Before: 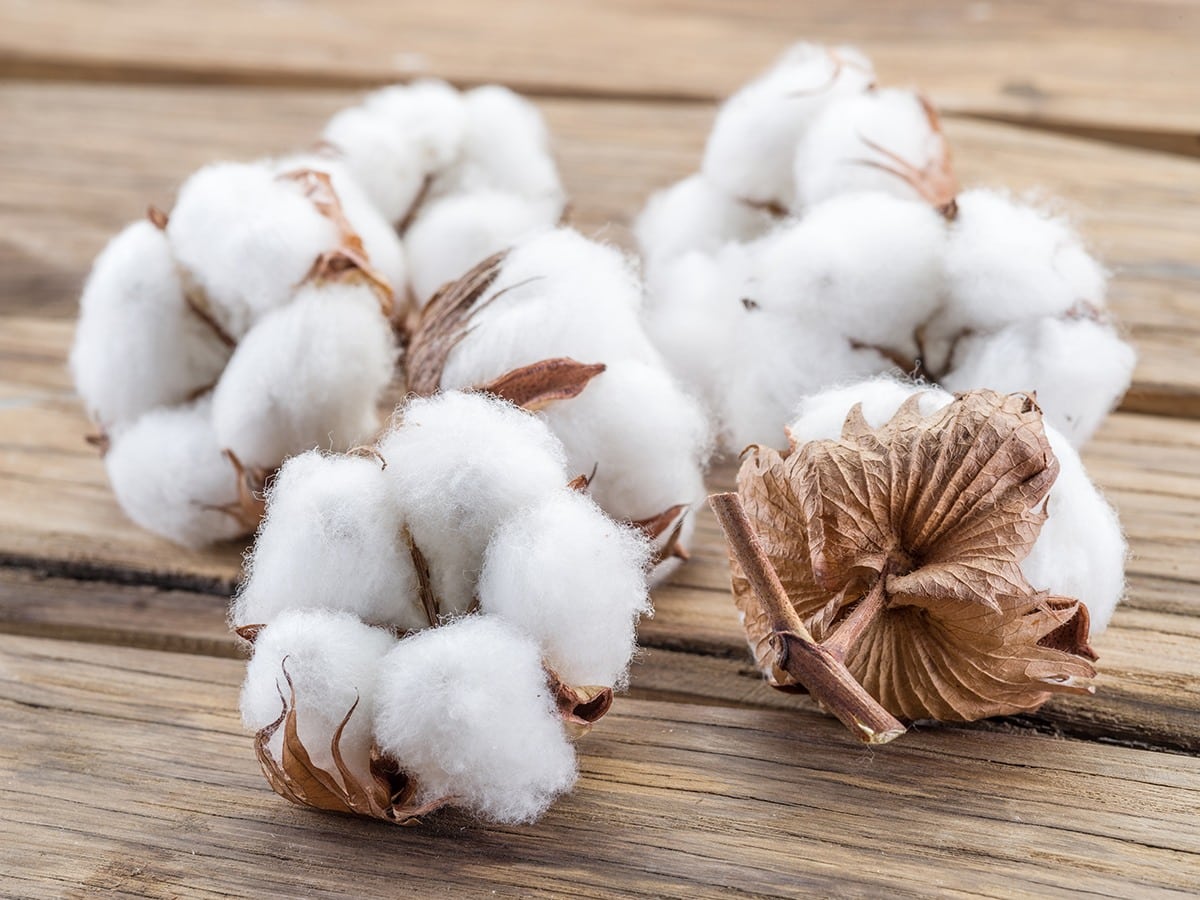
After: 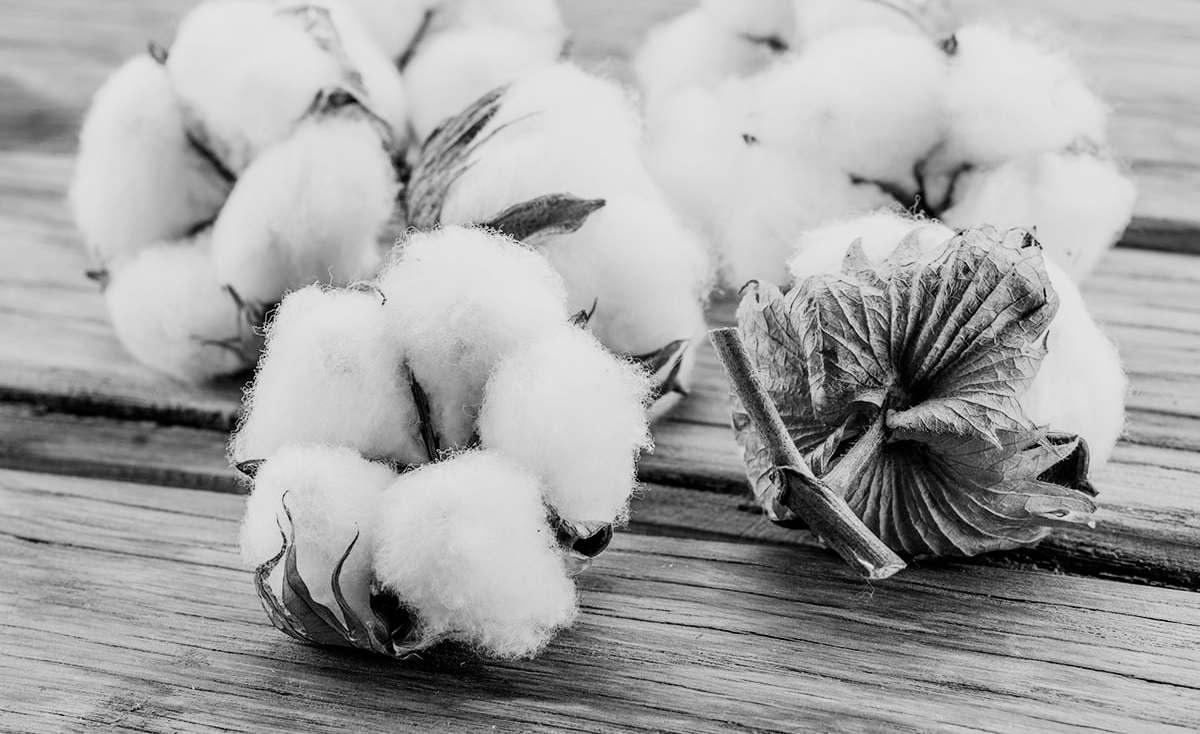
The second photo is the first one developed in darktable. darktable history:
crop and rotate: top 18.38%
filmic rgb: black relative exposure -5.09 EV, white relative exposure 3.53 EV, hardness 3.17, contrast 1.484, highlights saturation mix -49.96%, preserve chrominance no, color science v5 (2021), contrast in shadows safe, contrast in highlights safe
